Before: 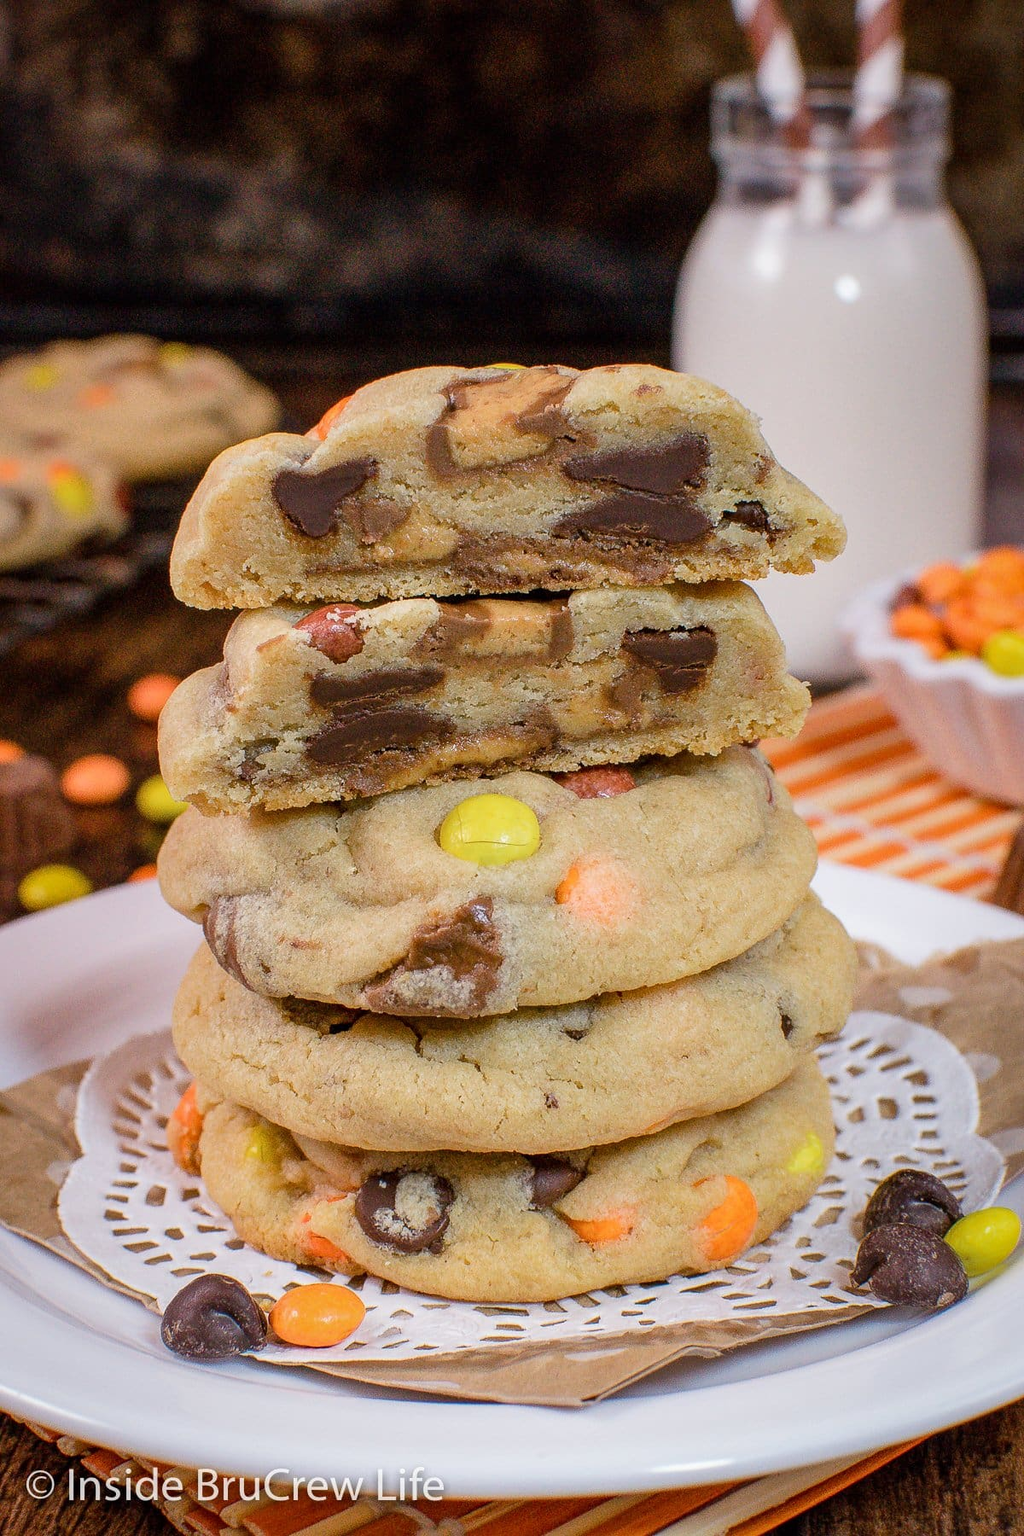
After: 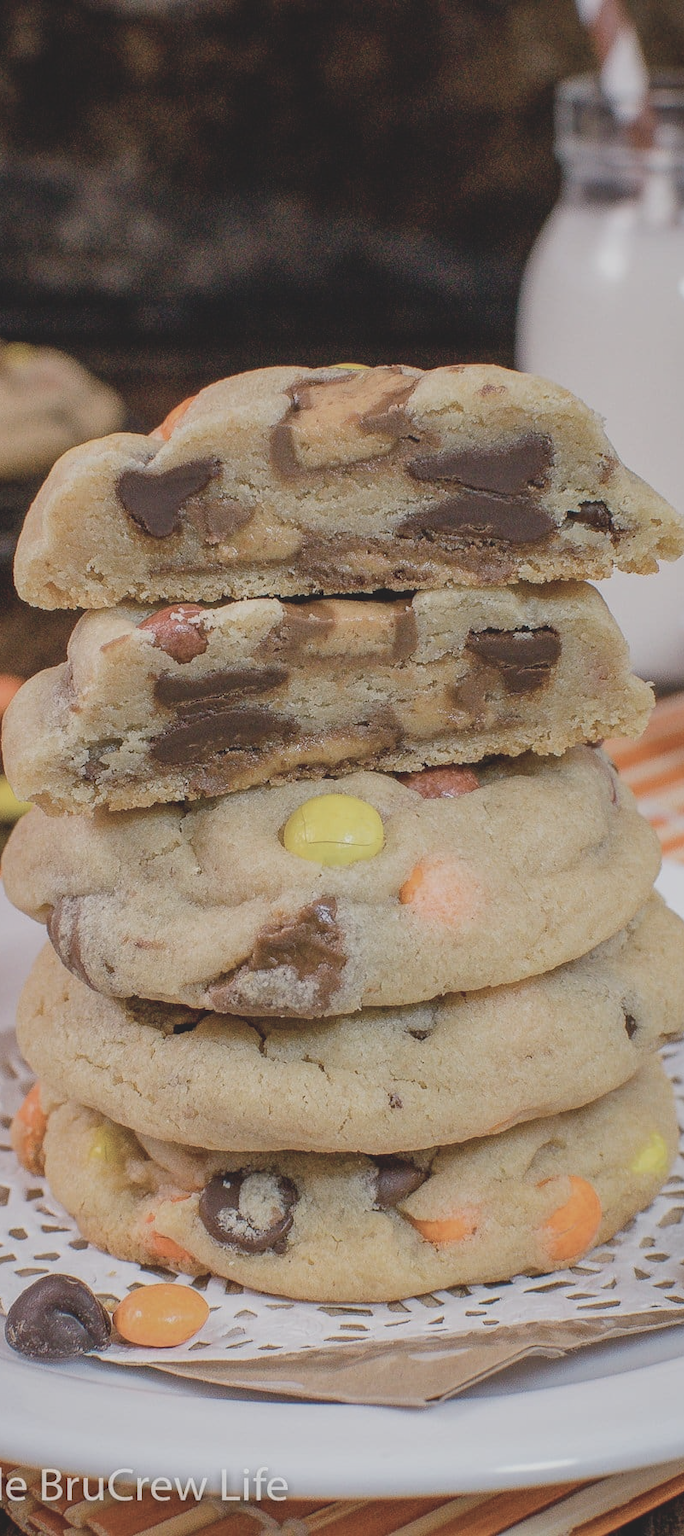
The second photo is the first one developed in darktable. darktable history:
crop and rotate: left 15.254%, right 17.863%
contrast brightness saturation: contrast -0.262, saturation -0.428
